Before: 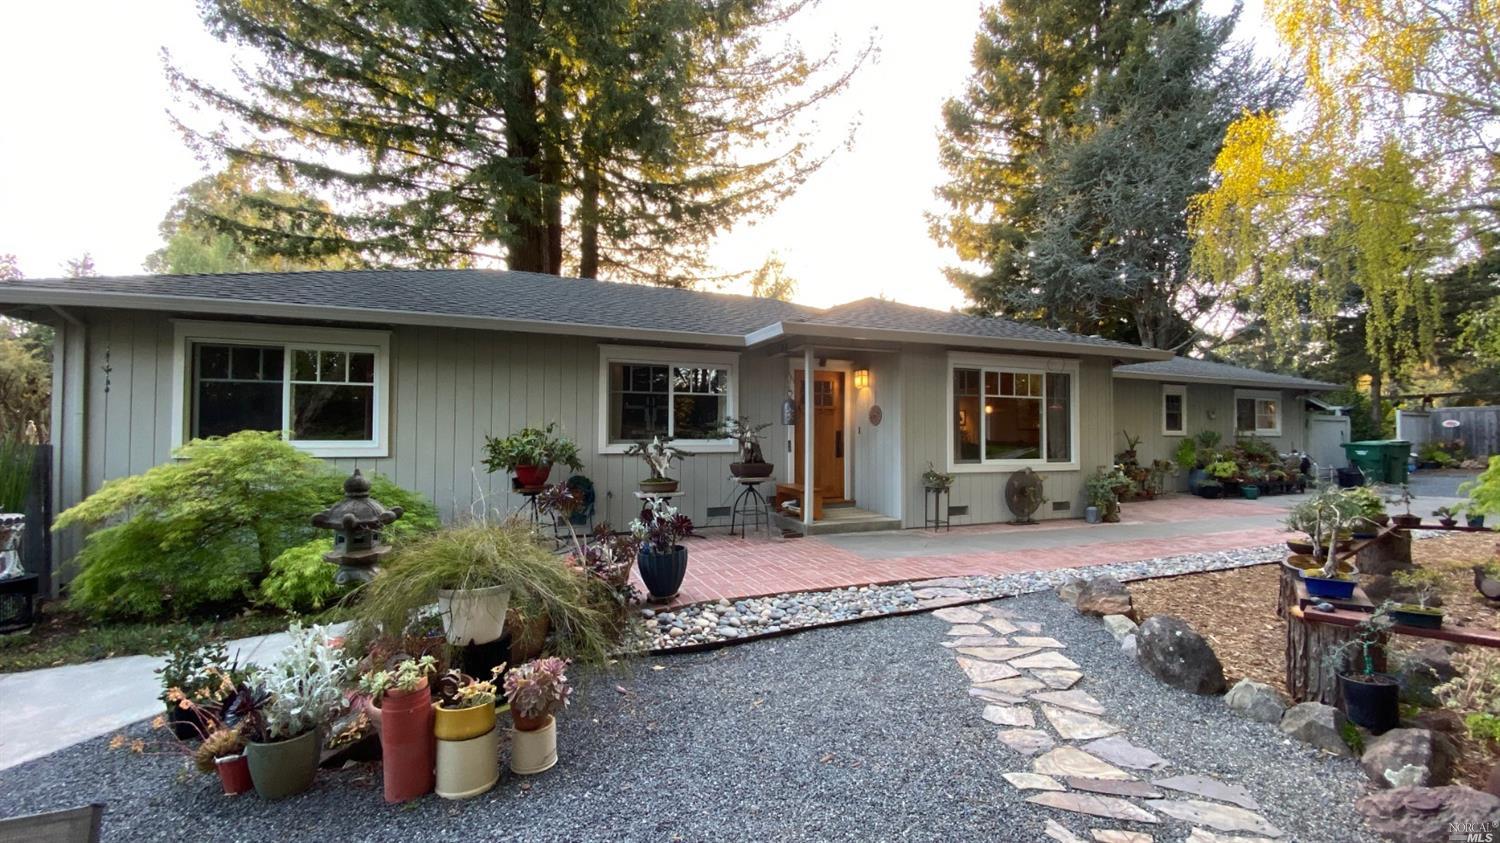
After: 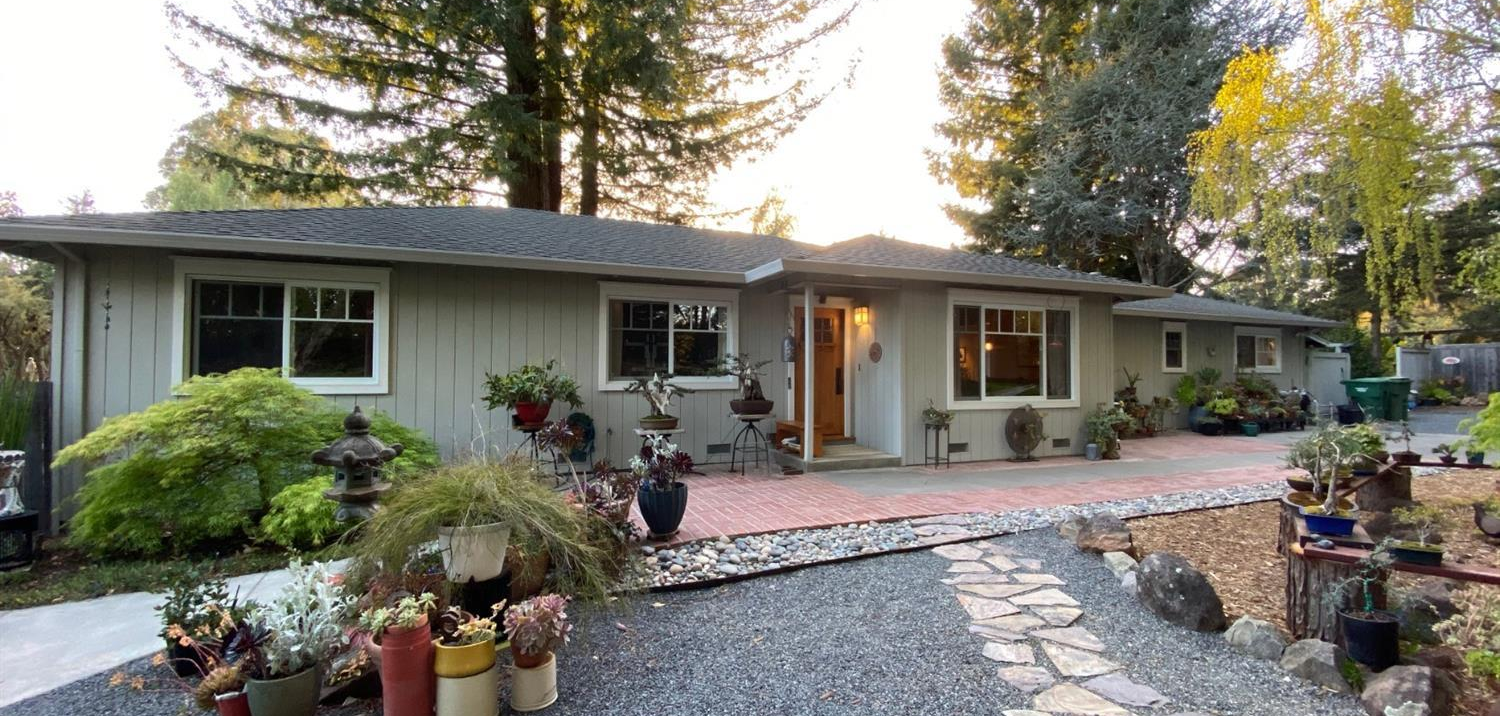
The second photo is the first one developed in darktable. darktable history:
crop: top 7.568%, bottom 7.47%
